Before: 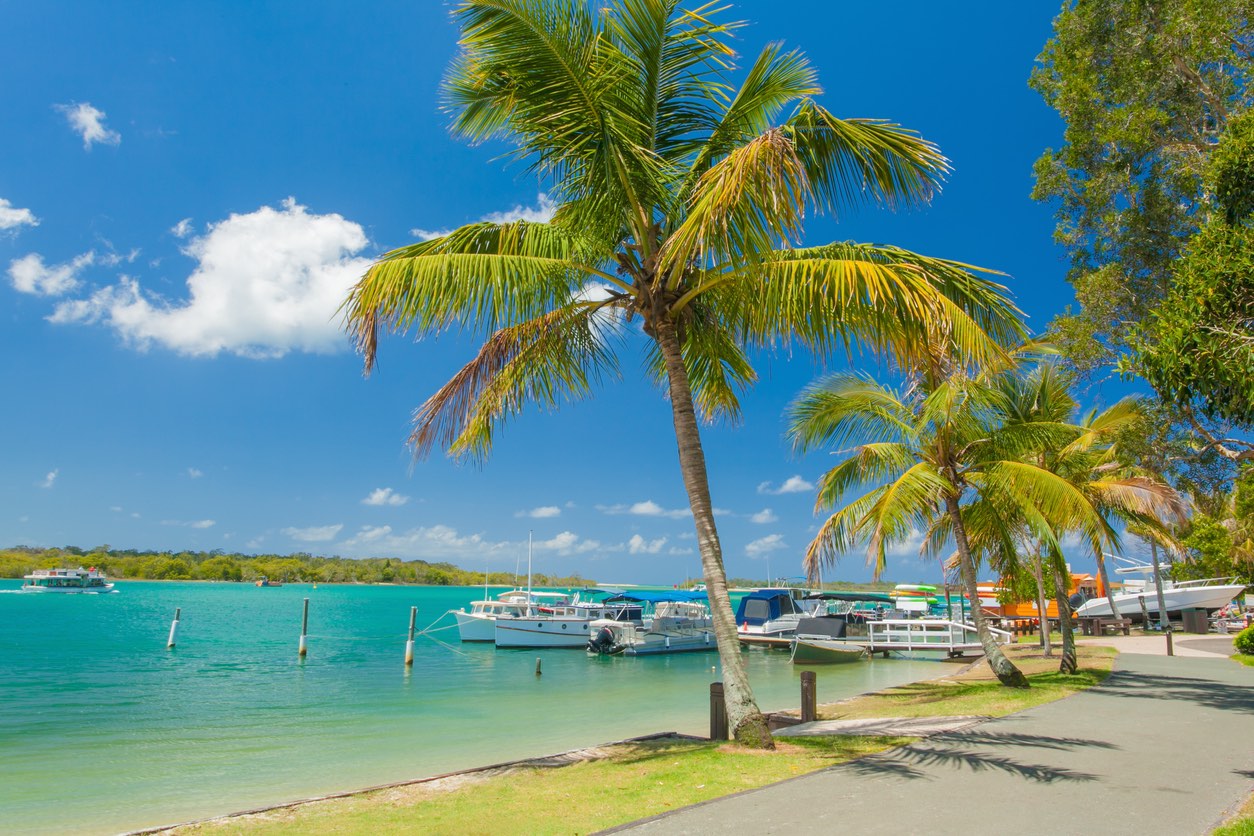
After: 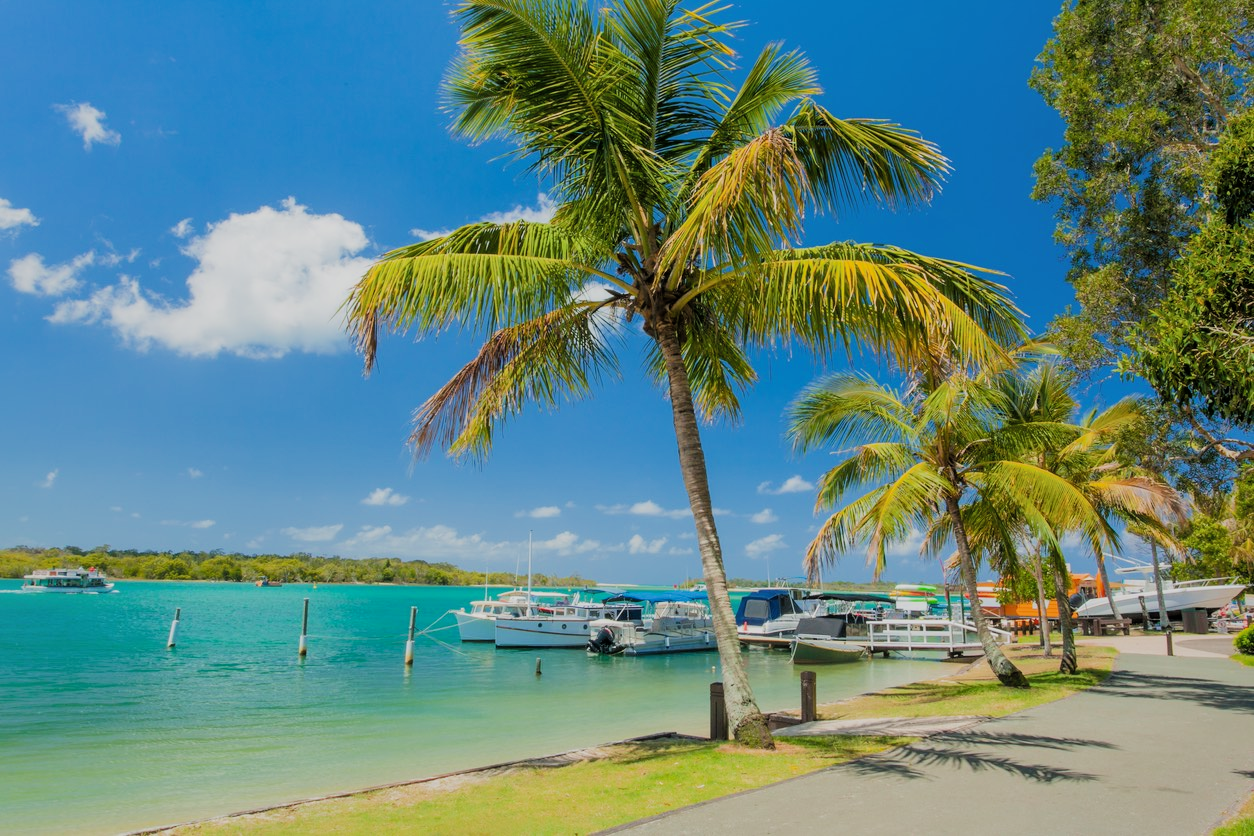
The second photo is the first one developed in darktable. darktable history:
filmic rgb: black relative exposure -7.5 EV, white relative exposure 5 EV, hardness 3.34, contrast 1.298
tone equalizer: on, module defaults
shadows and highlights: on, module defaults
